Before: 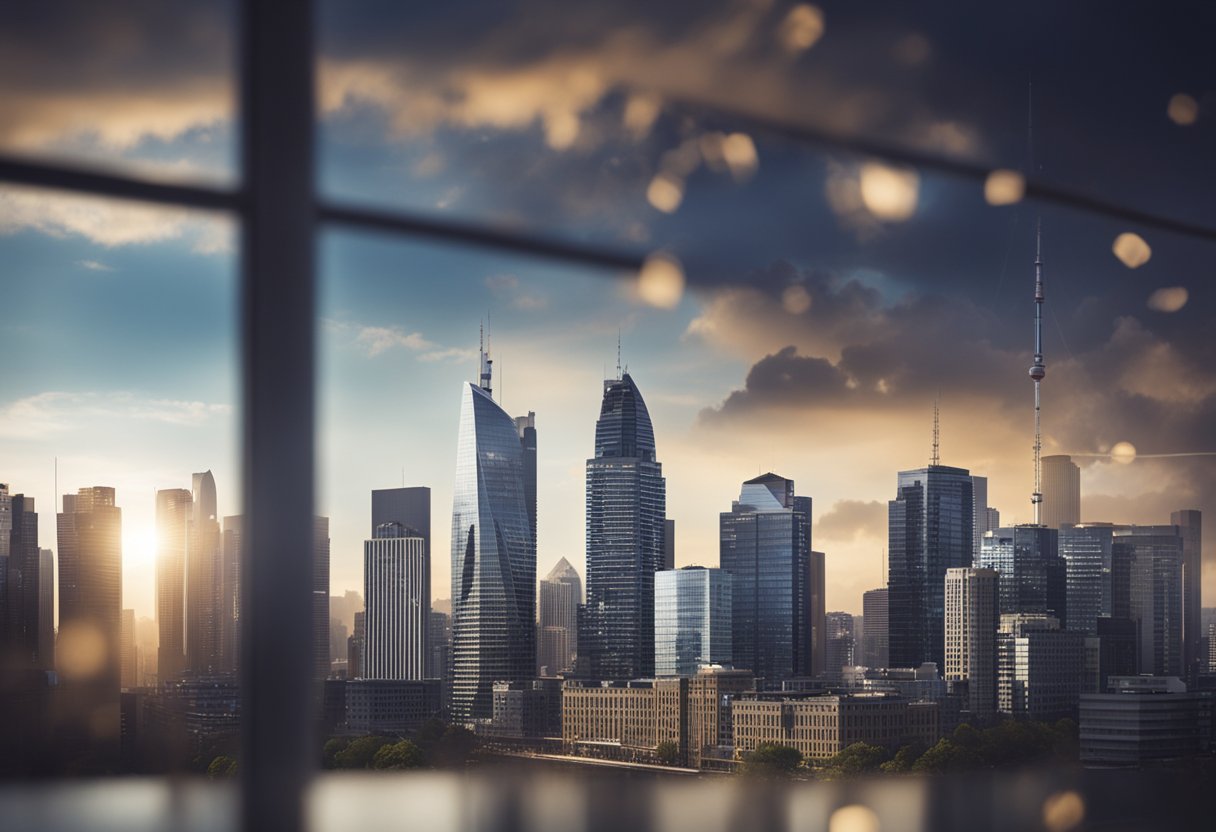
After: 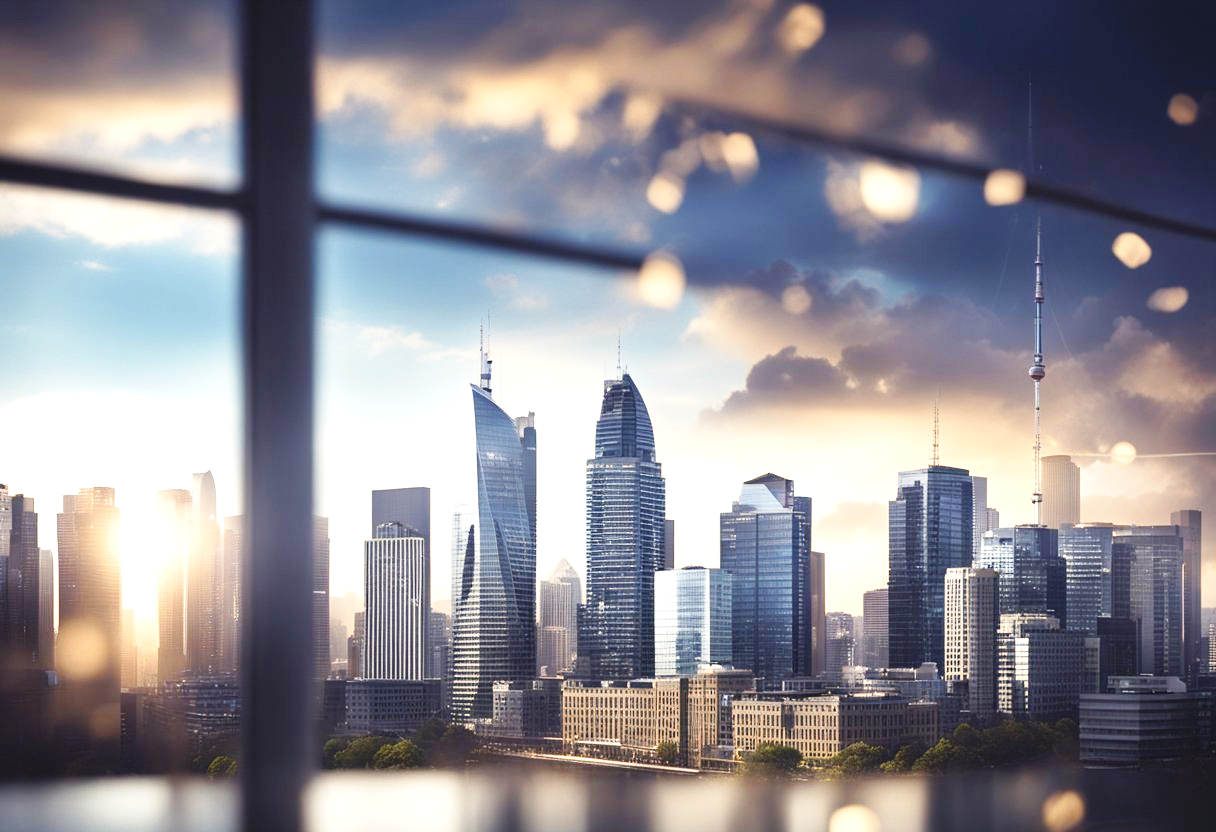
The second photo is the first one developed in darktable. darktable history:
exposure: black level correction 0, exposure 0.9 EV, compensate highlight preservation false
base curve: curves: ch0 [(0, 0) (0.036, 0.025) (0.121, 0.166) (0.206, 0.329) (0.605, 0.79) (1, 1)], preserve colors none
